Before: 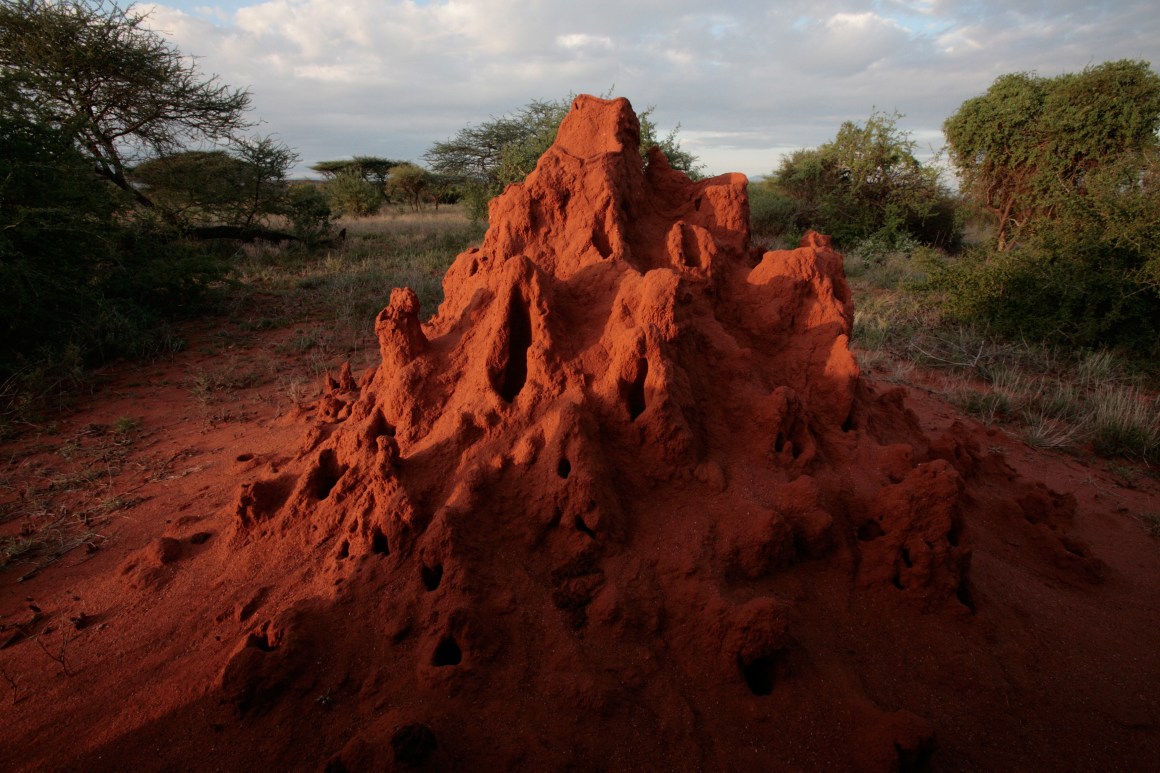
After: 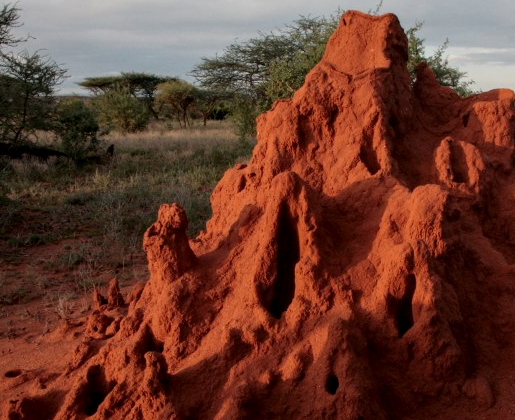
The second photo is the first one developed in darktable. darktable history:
tone equalizer: mask exposure compensation -0.508 EV
exposure: exposure -0.11 EV, compensate highlight preservation false
local contrast: on, module defaults
crop: left 20.082%, top 10.913%, right 35.473%, bottom 34.664%
